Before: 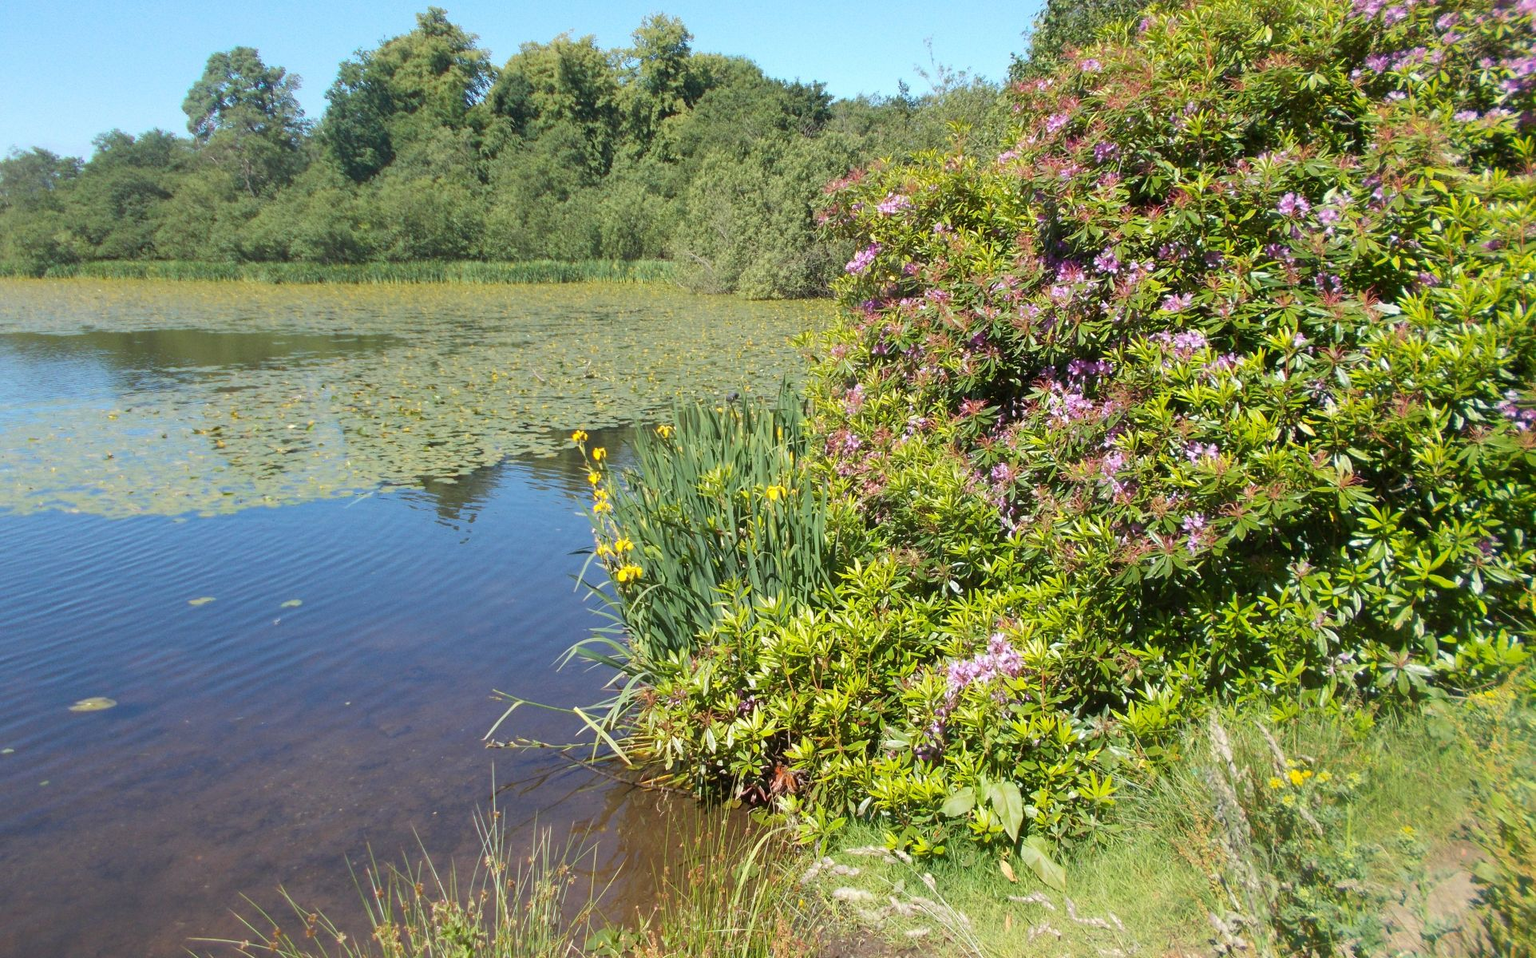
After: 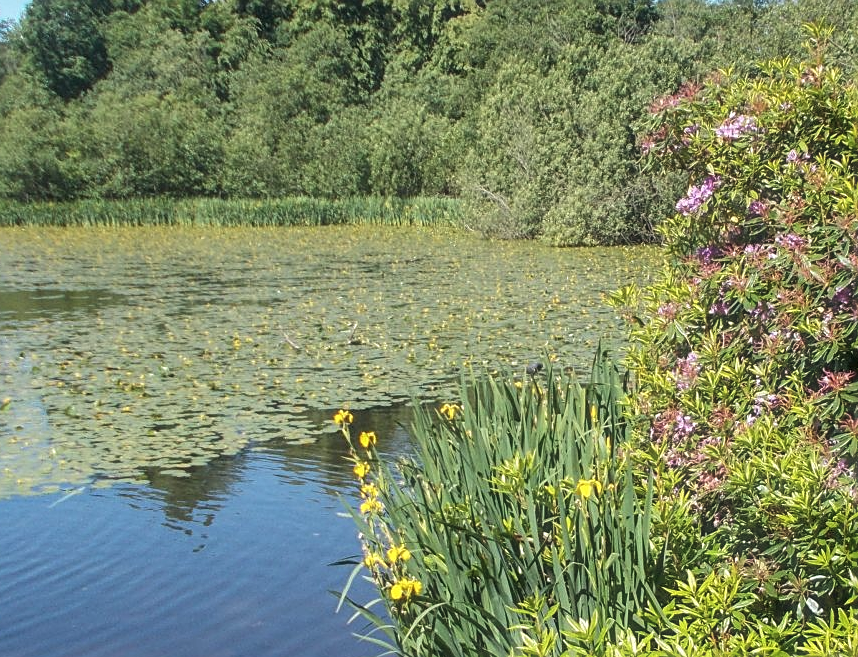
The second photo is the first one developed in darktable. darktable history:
local contrast: detail 130%
sharpen: on, module defaults
haze removal: strength -0.101, adaptive false
crop: left 19.938%, top 10.812%, right 35.446%, bottom 34.401%
exposure: black level correction 0.002, exposure -0.104 EV, compensate highlight preservation false
